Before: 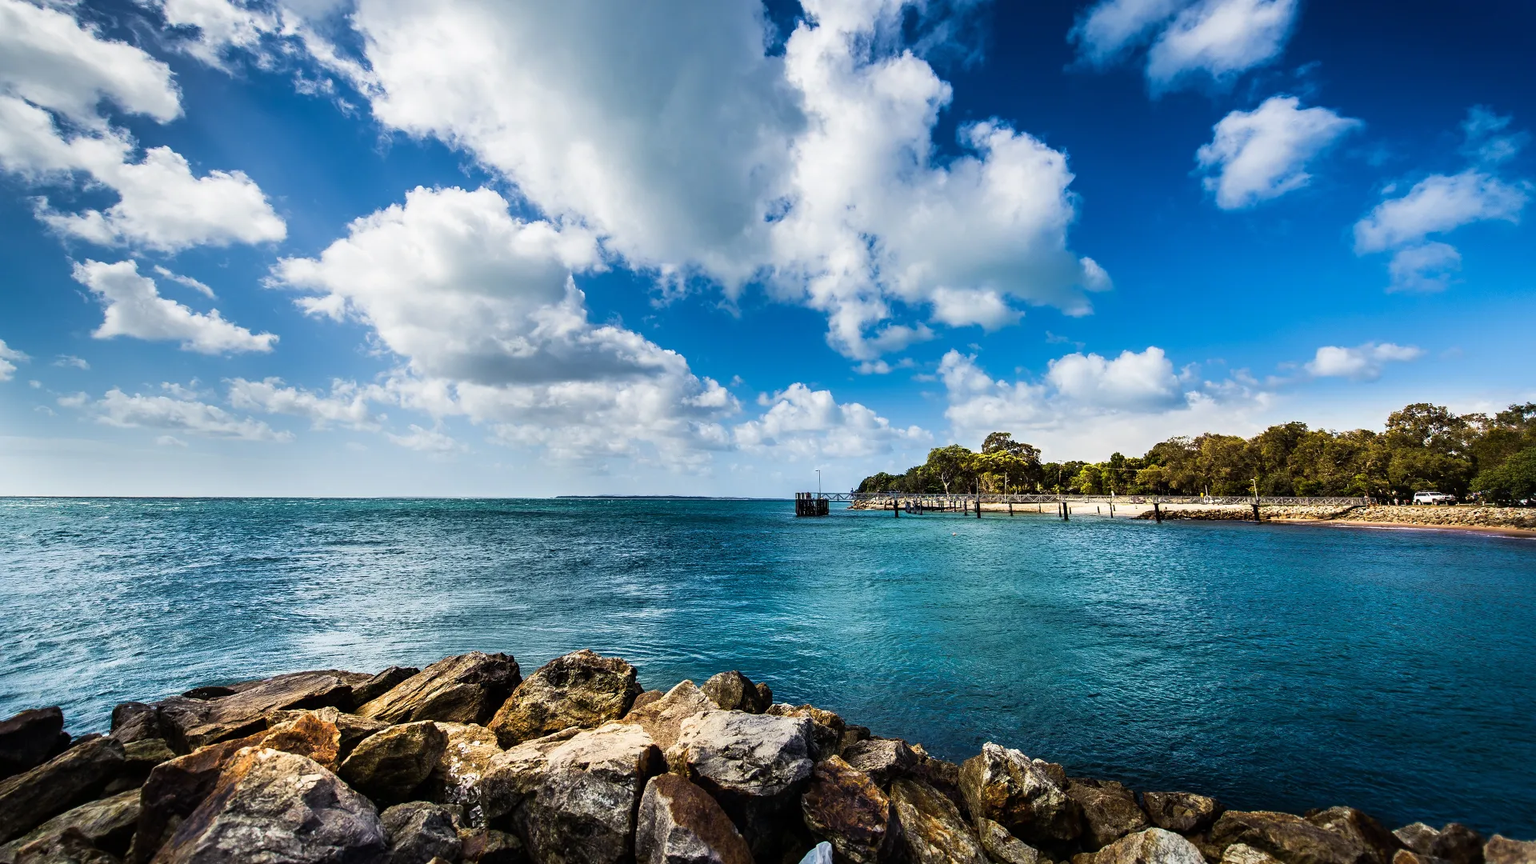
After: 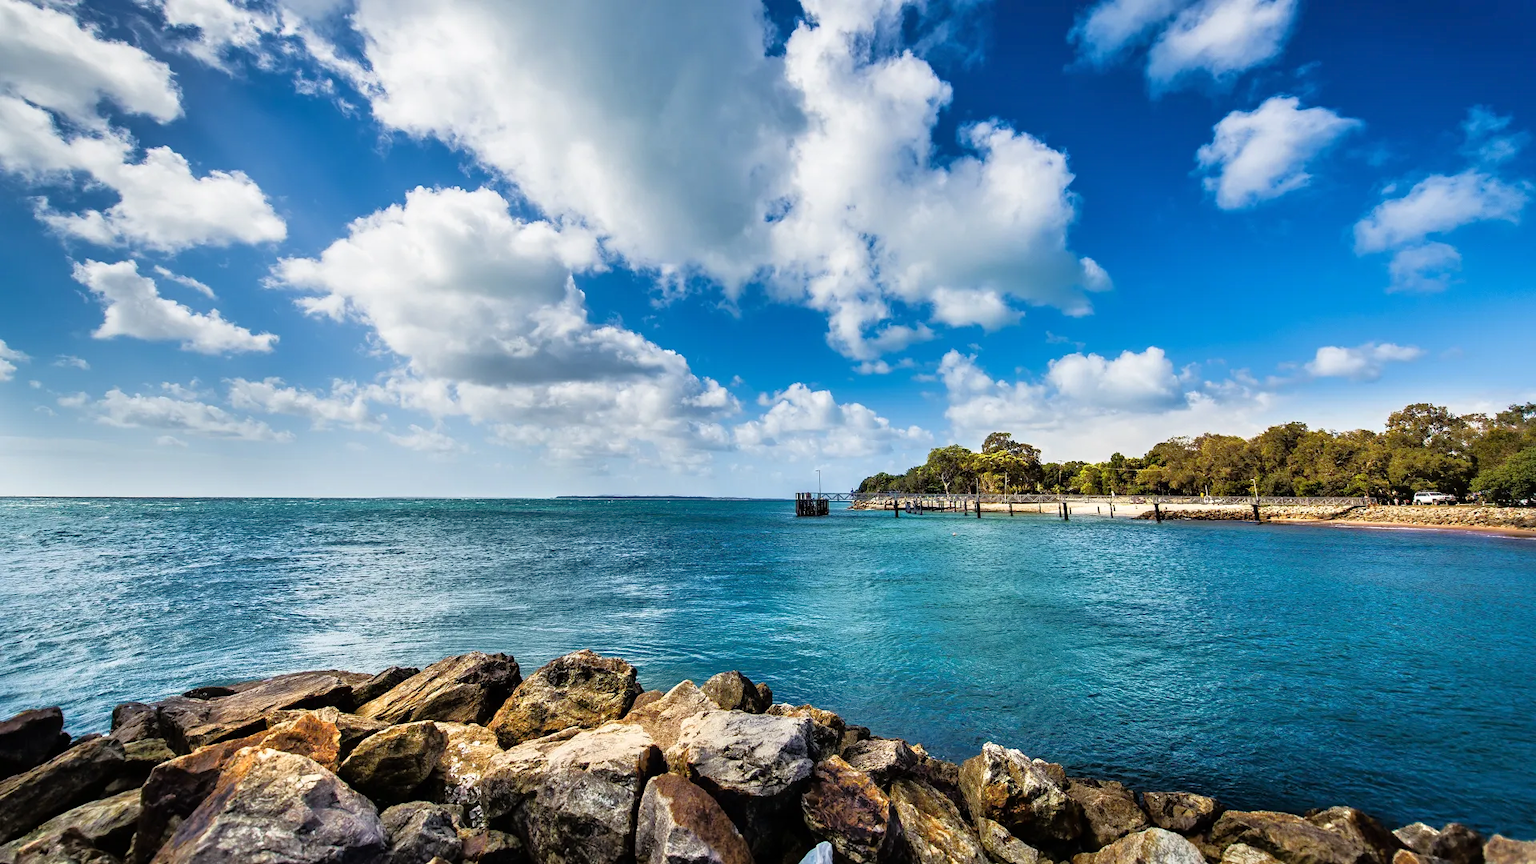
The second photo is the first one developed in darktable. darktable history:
tone equalizer: -7 EV 0.151 EV, -6 EV 0.581 EV, -5 EV 1.16 EV, -4 EV 1.36 EV, -3 EV 1.14 EV, -2 EV 0.6 EV, -1 EV 0.161 EV
